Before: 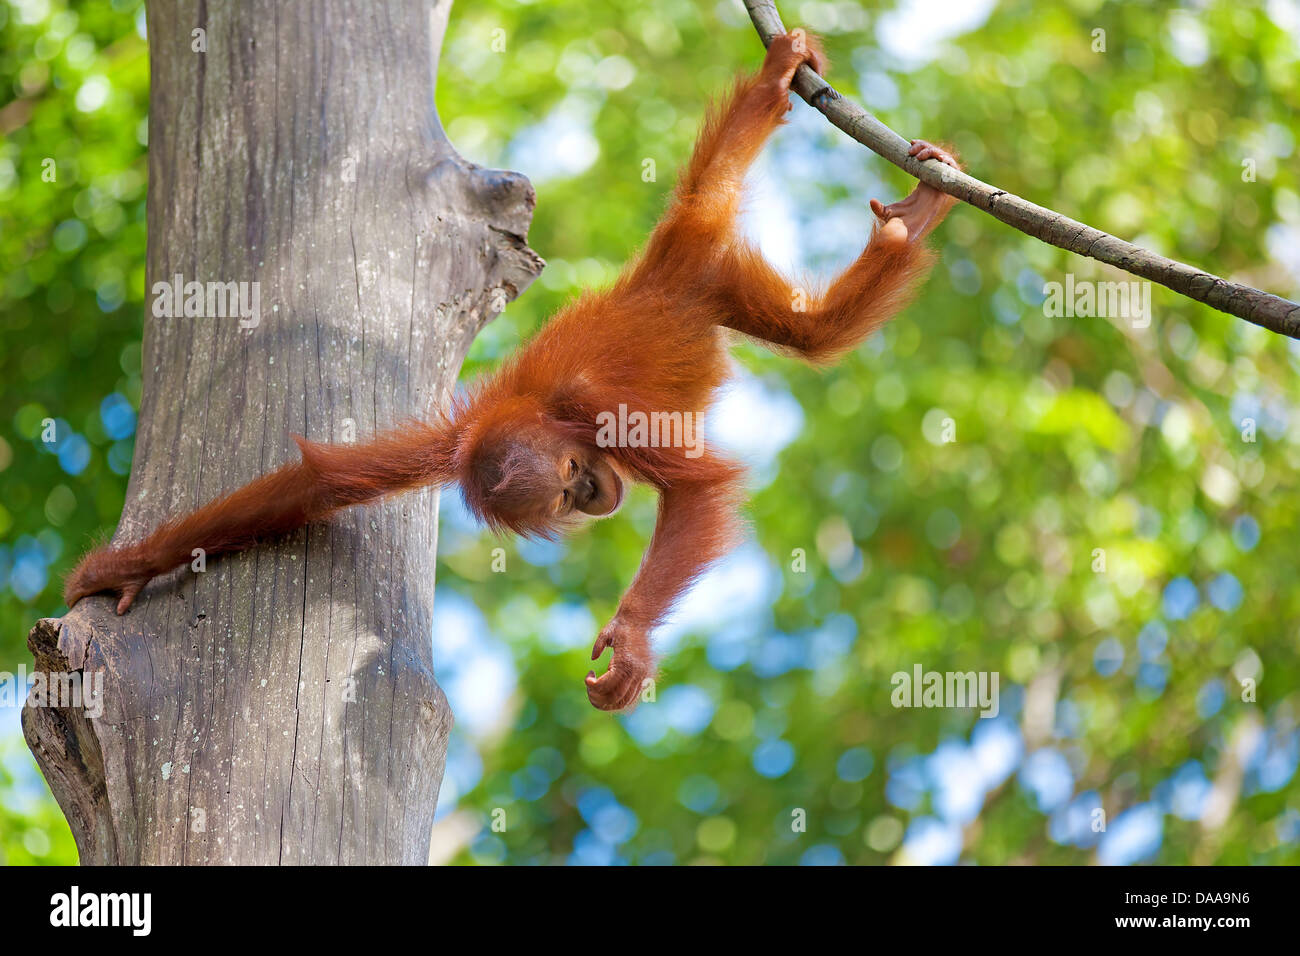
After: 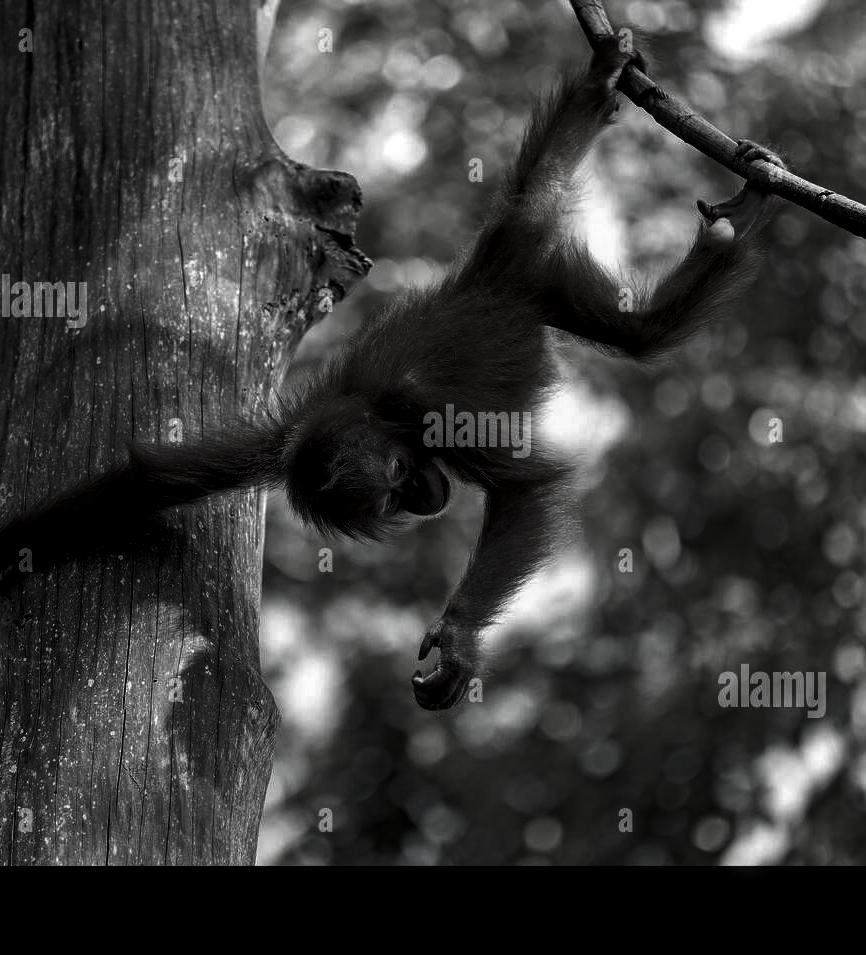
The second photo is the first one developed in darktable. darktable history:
crop and rotate: left 13.331%, right 20.027%
local contrast: on, module defaults
contrast brightness saturation: contrast 0.018, brightness -0.999, saturation -0.981
